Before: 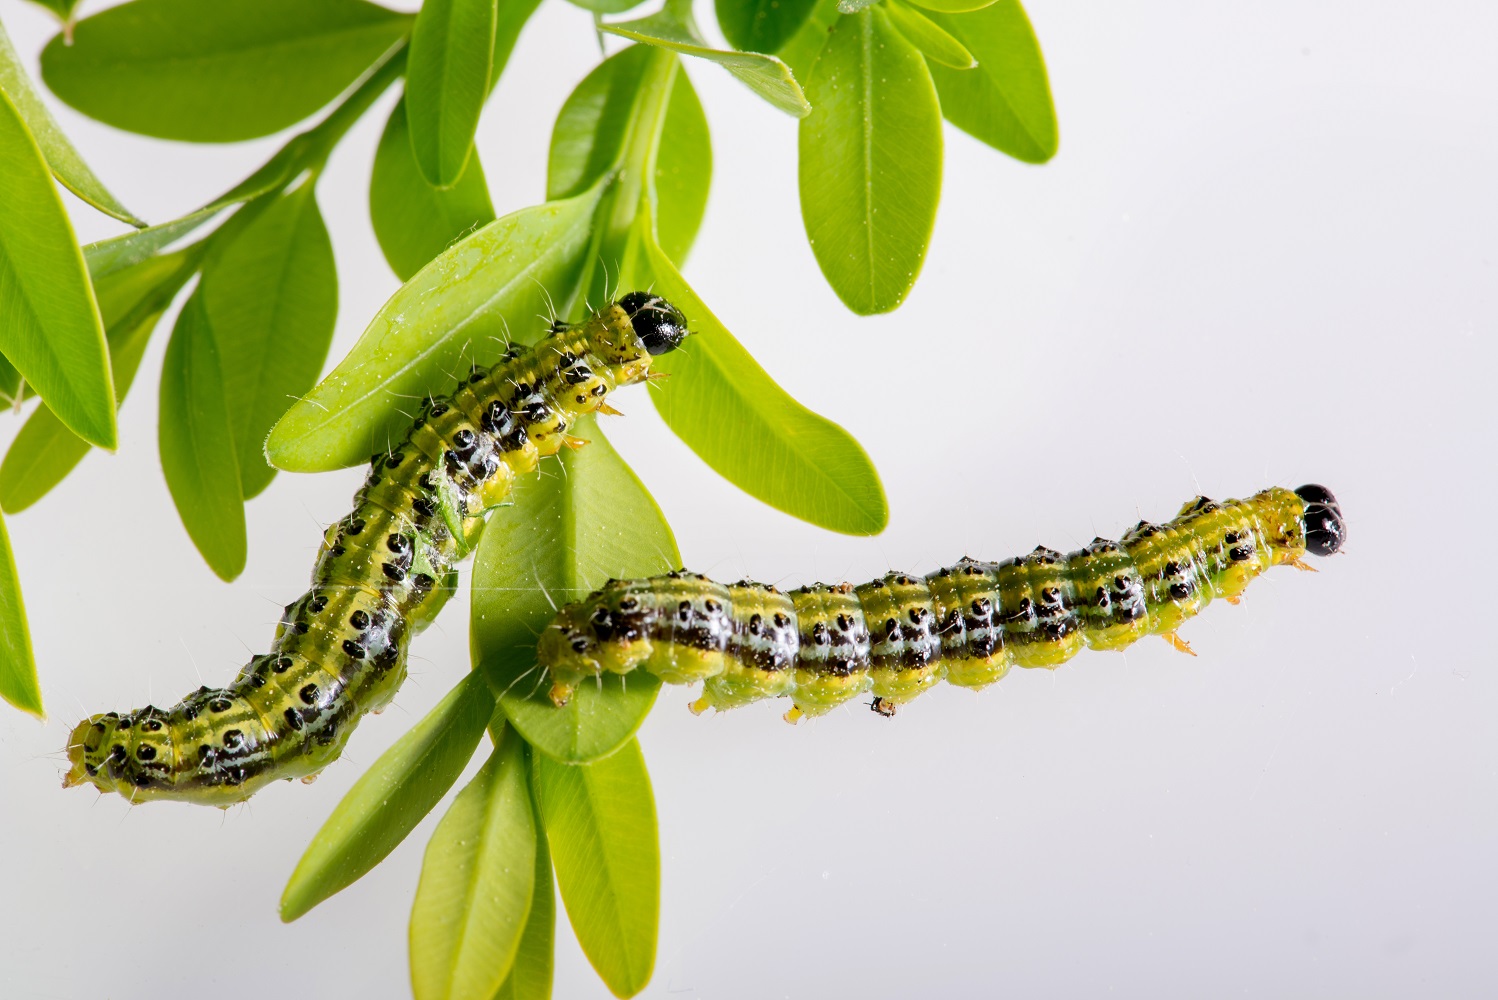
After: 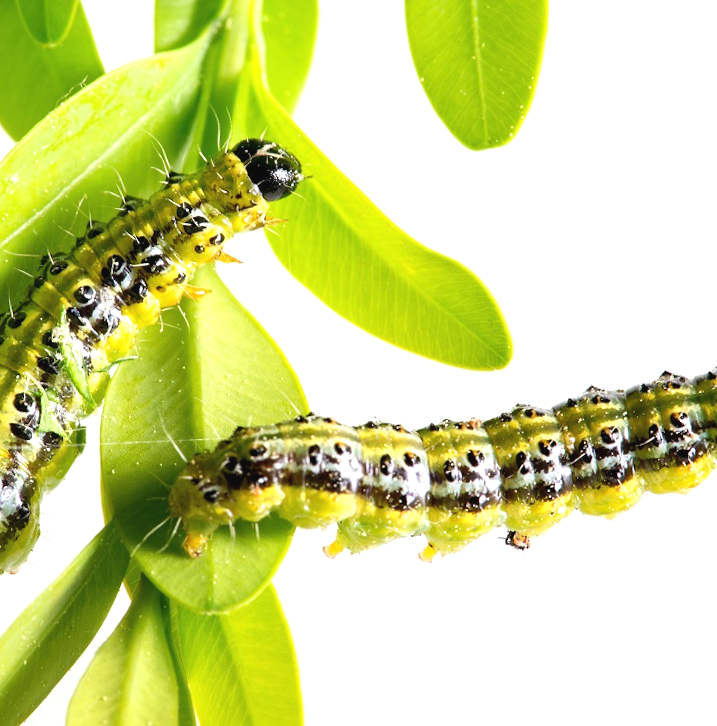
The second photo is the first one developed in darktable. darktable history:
exposure: black level correction -0.002, exposure 0.708 EV, compensate exposure bias true, compensate highlight preservation false
crop and rotate: angle 0.02°, left 24.353%, top 13.219%, right 26.156%, bottom 8.224%
rotate and perspective: rotation -3°, crop left 0.031, crop right 0.968, crop top 0.07, crop bottom 0.93
white balance: emerald 1
